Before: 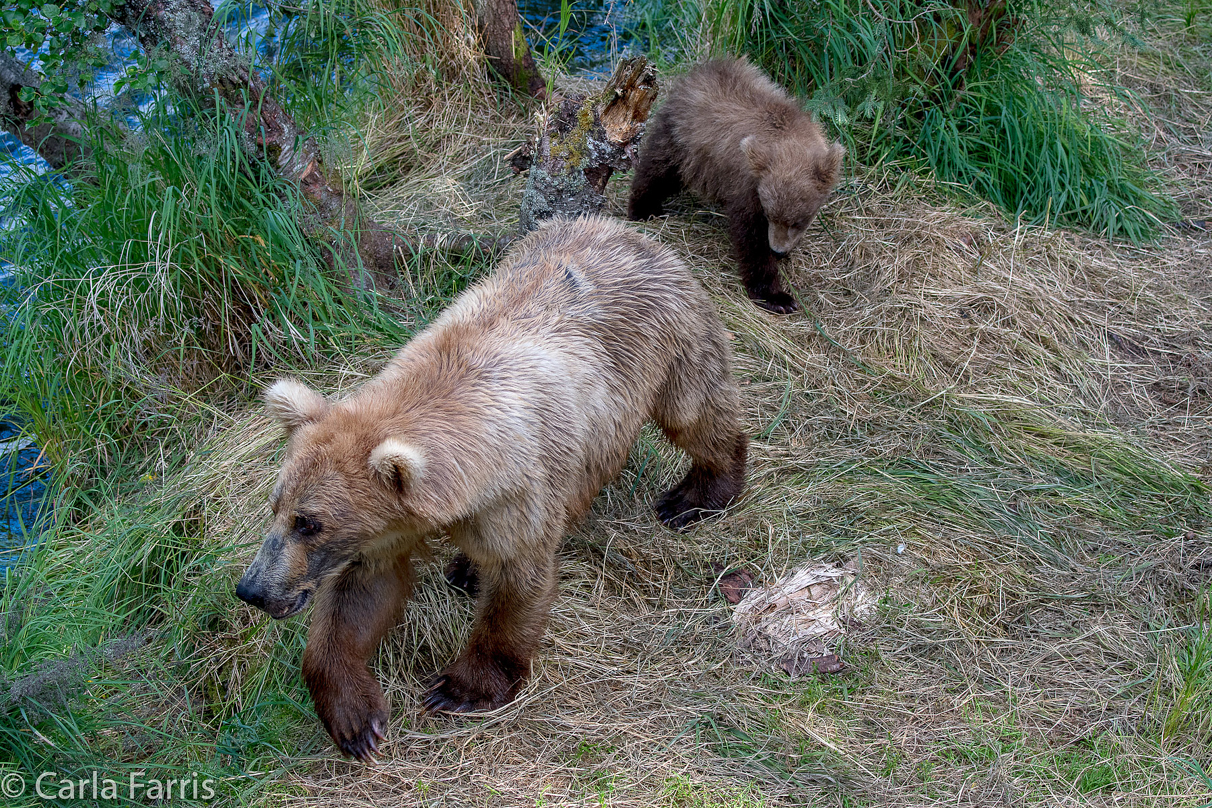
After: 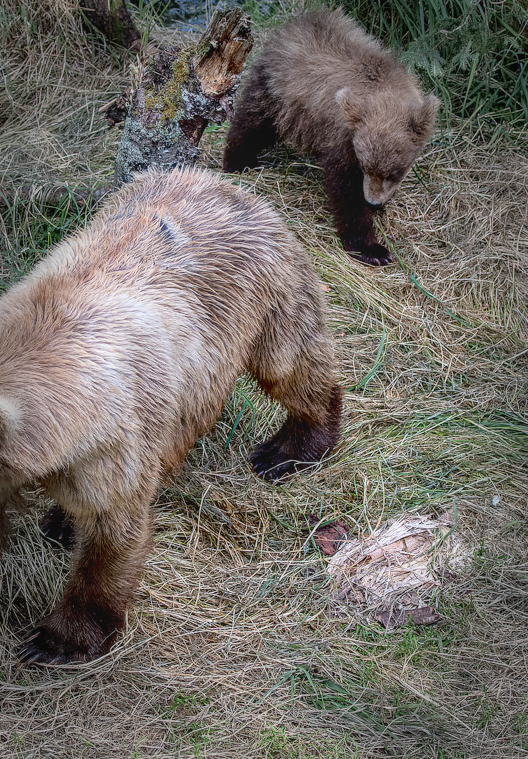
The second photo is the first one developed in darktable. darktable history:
crop: left 33.48%, top 6.049%, right 22.928%
exposure: exposure 0.077 EV, compensate highlight preservation false
local contrast: on, module defaults
vignetting: fall-off start 66.84%, fall-off radius 39.68%, automatic ratio true, width/height ratio 0.674
tone curve: curves: ch0 [(0, 0) (0.003, 0.031) (0.011, 0.031) (0.025, 0.03) (0.044, 0.035) (0.069, 0.054) (0.1, 0.081) (0.136, 0.11) (0.177, 0.147) (0.224, 0.209) (0.277, 0.283) (0.335, 0.369) (0.399, 0.44) (0.468, 0.517) (0.543, 0.601) (0.623, 0.684) (0.709, 0.766) (0.801, 0.846) (0.898, 0.927) (1, 1)], color space Lab, independent channels, preserve colors none
shadows and highlights: shadows 60.53, soften with gaussian
contrast brightness saturation: contrast -0.181, saturation 0.187
